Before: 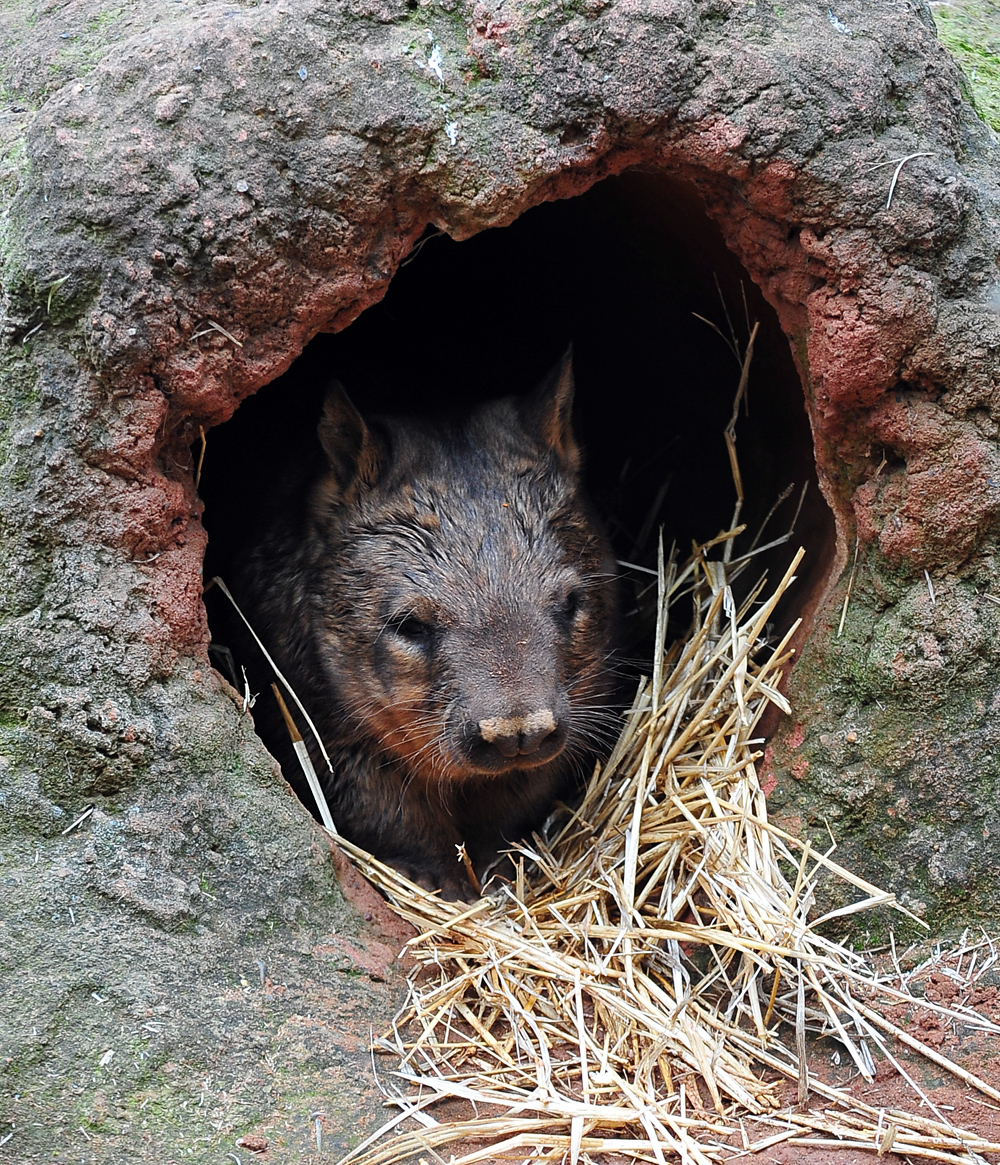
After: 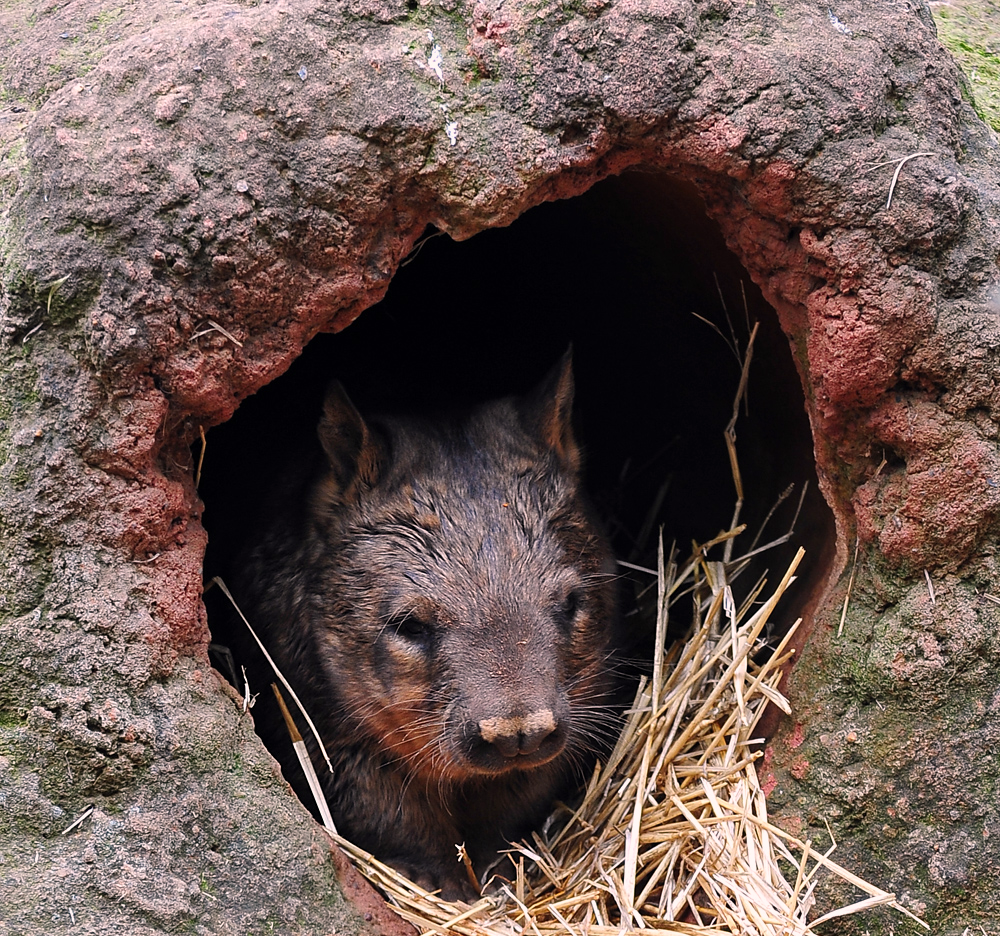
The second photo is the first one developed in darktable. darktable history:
crop: bottom 19.644%
color correction: highlights a* 12.23, highlights b* 5.41
